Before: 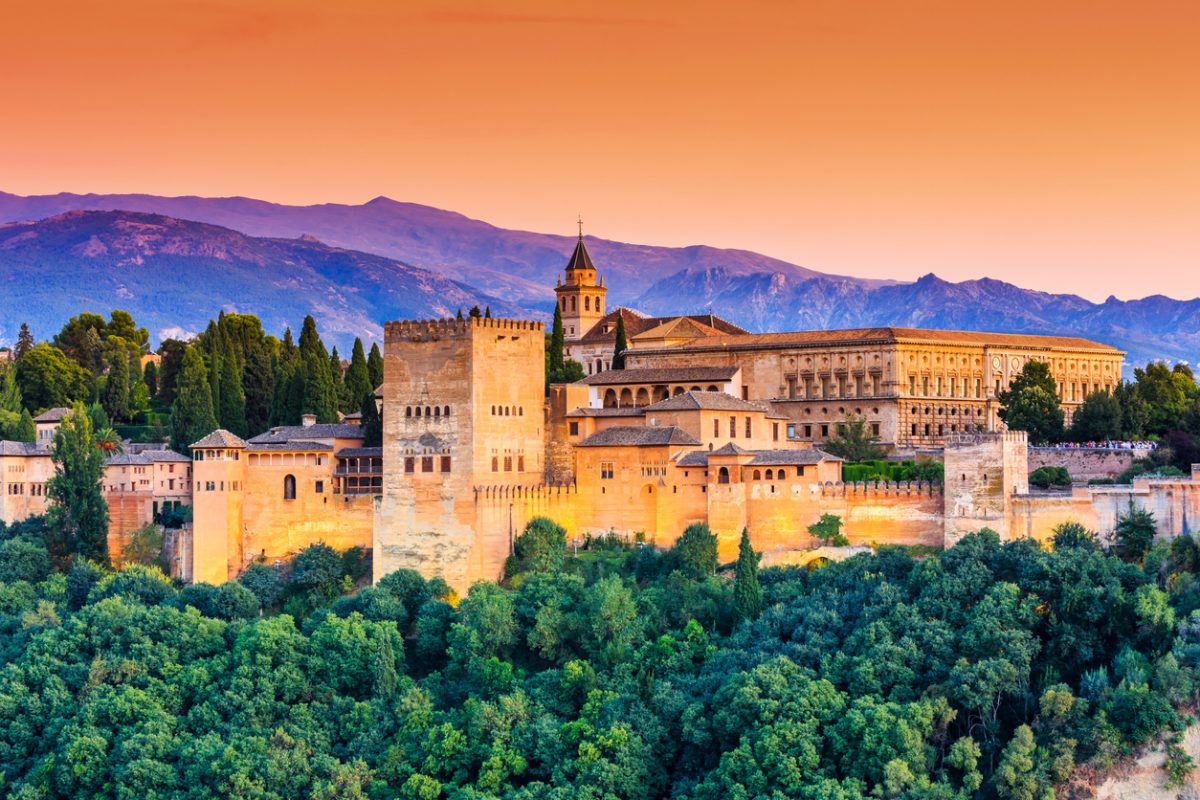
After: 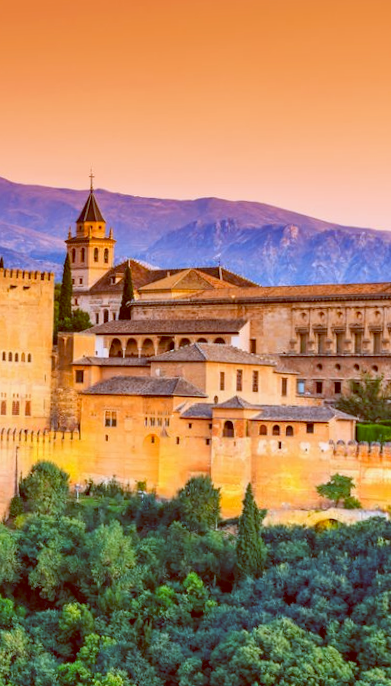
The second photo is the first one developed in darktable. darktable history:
crop: left 33.36%, right 33.36%
color balance: lift [1, 1.011, 0.999, 0.989], gamma [1.109, 1.045, 1.039, 0.955], gain [0.917, 0.936, 0.952, 1.064], contrast 2.32%, contrast fulcrum 19%, output saturation 101%
rotate and perspective: rotation 1.69°, lens shift (vertical) -0.023, lens shift (horizontal) -0.291, crop left 0.025, crop right 0.988, crop top 0.092, crop bottom 0.842
